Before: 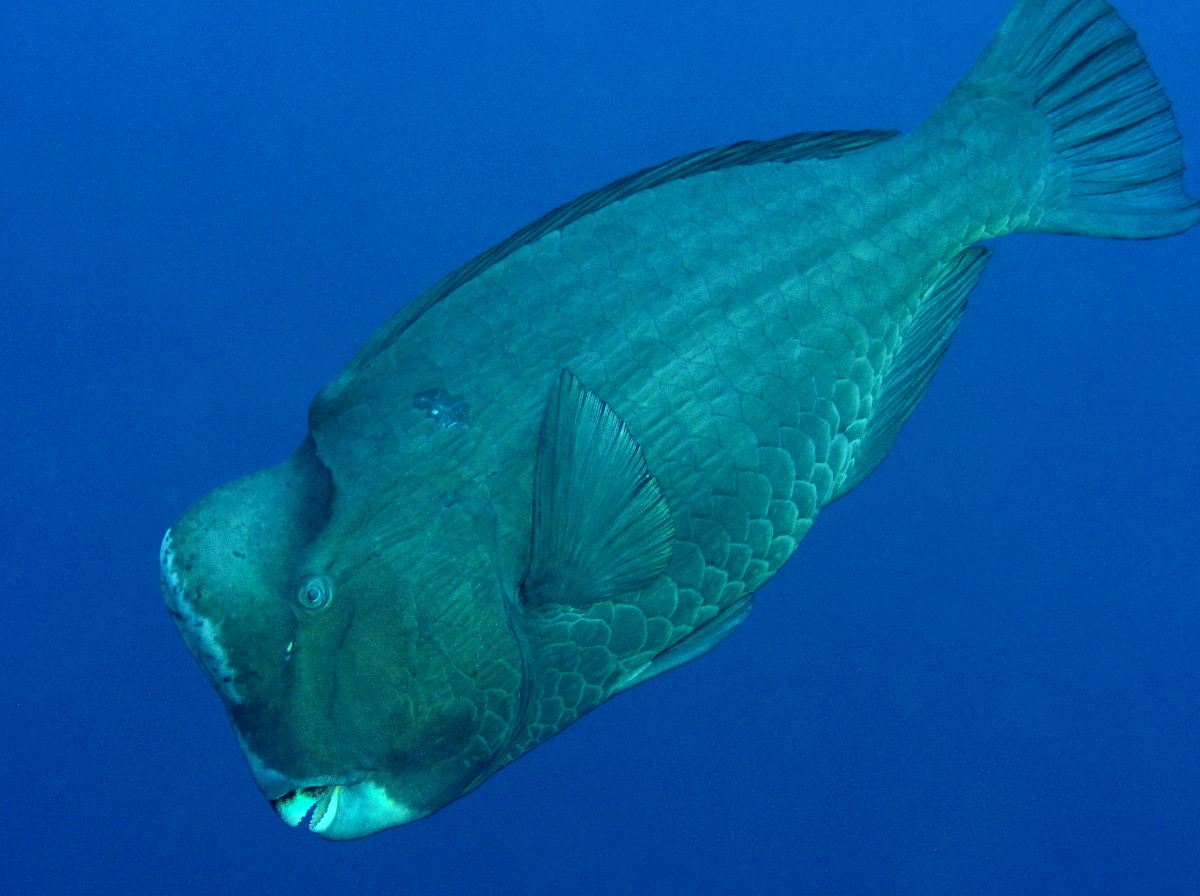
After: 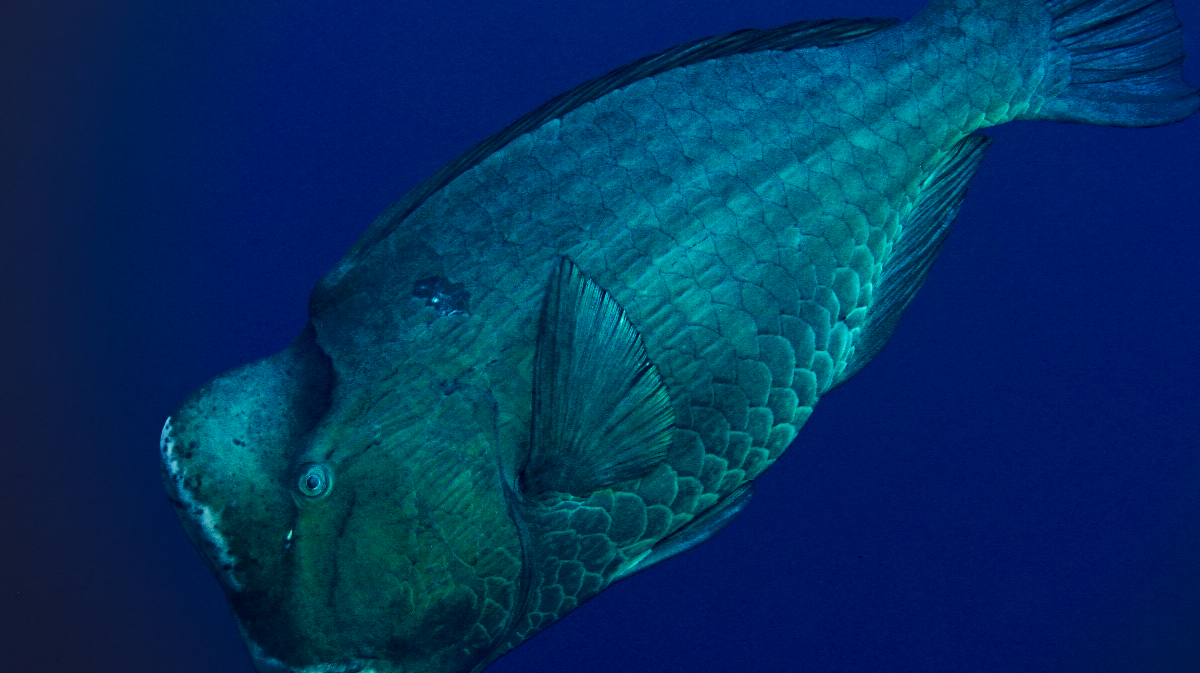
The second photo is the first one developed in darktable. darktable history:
color balance rgb: global offset › luminance -0.485%, perceptual saturation grading › global saturation 20%, perceptual saturation grading › highlights -25.029%, perceptual saturation grading › shadows 50.074%, saturation formula JzAzBz (2021)
crop and rotate: top 12.557%, bottom 12.307%
vignetting: center (0.218, -0.234)
haze removal: compatibility mode true, adaptive false
